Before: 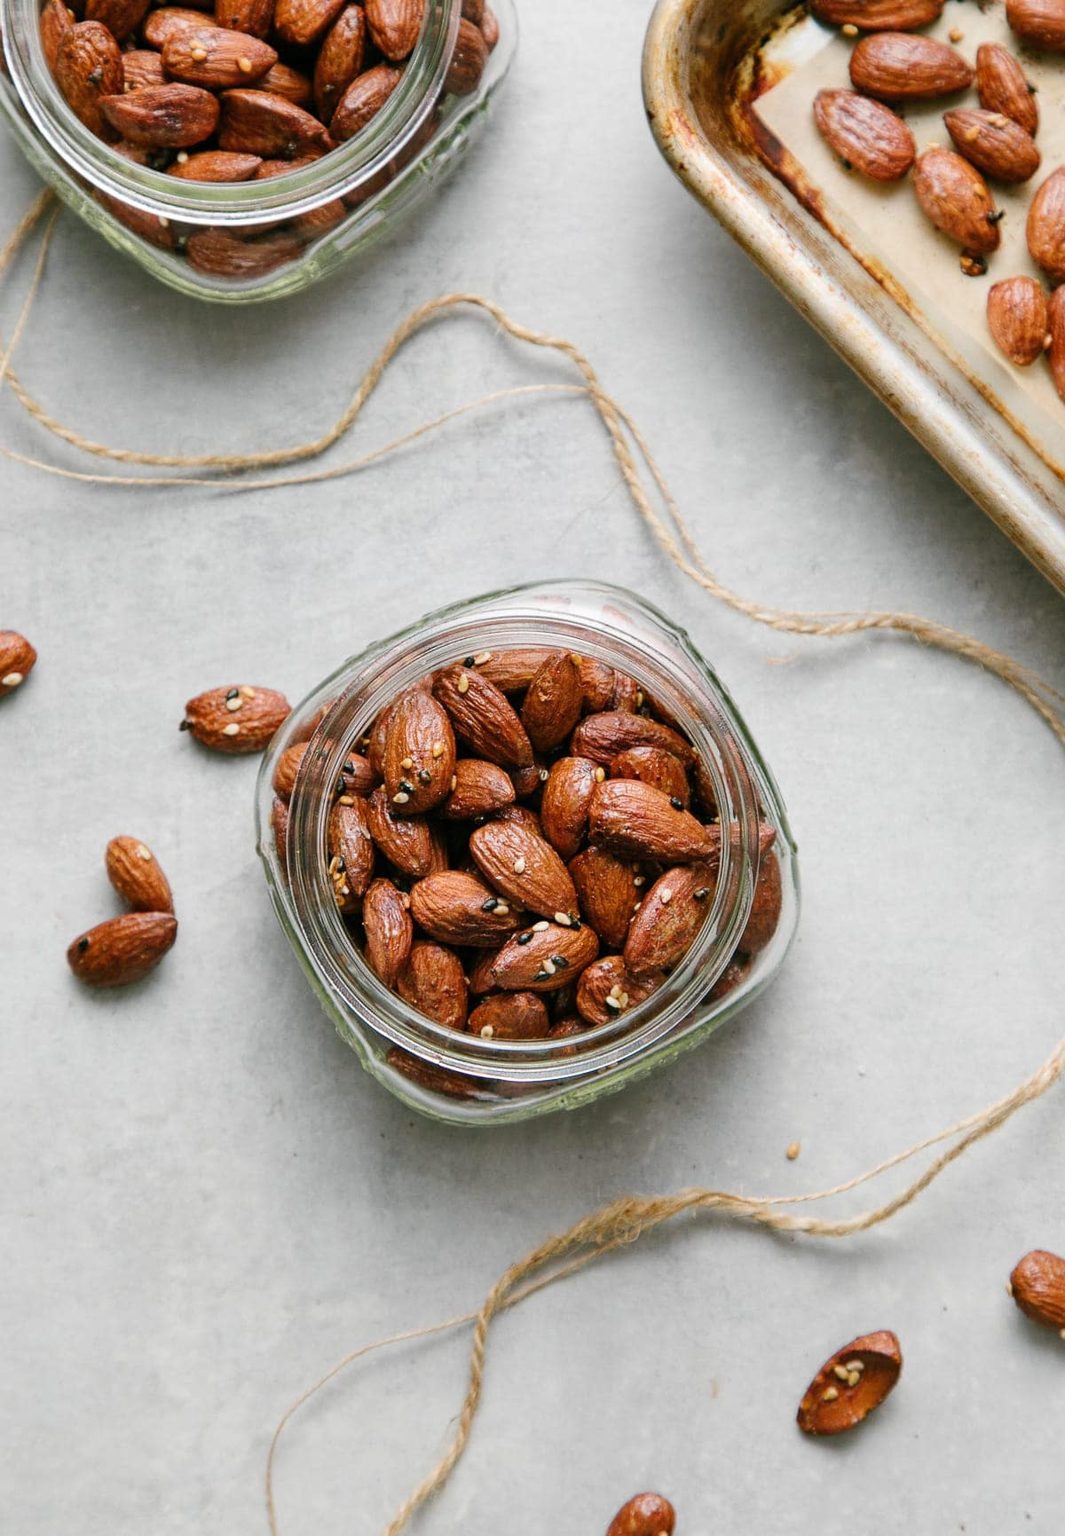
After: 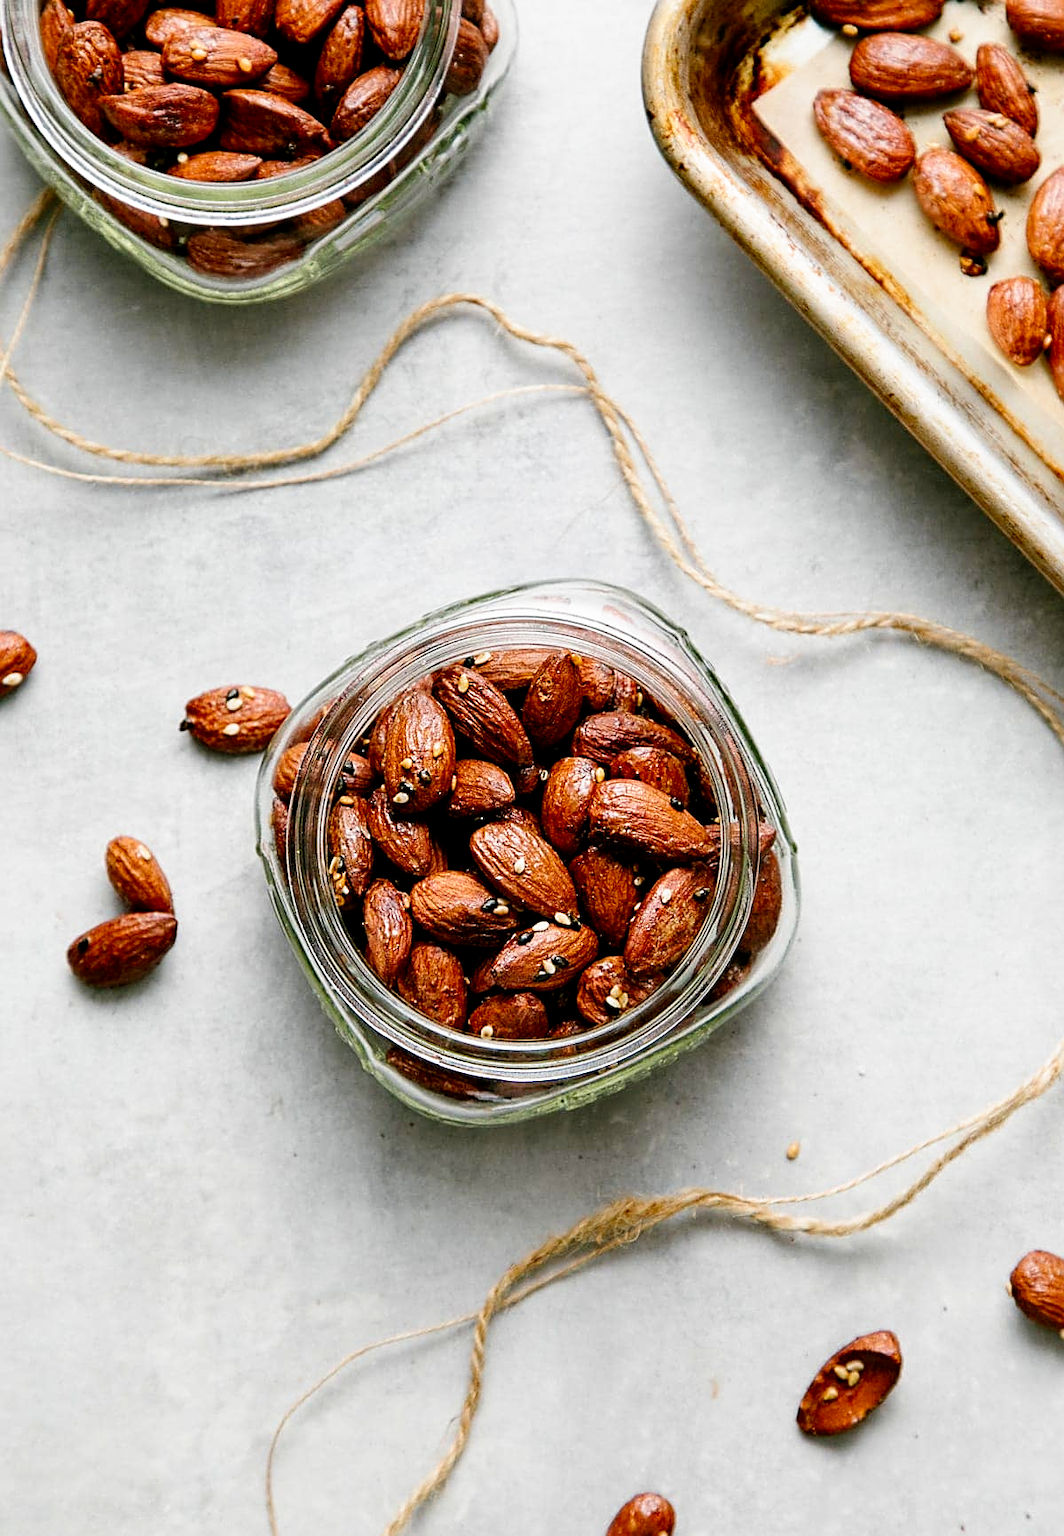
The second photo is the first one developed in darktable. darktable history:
filmic rgb: black relative exposure -8.7 EV, white relative exposure 2.7 EV, threshold 3 EV, target black luminance 0%, hardness 6.25, latitude 76.53%, contrast 1.326, shadows ↔ highlights balance -0.349%, preserve chrominance no, color science v4 (2020), enable highlight reconstruction true
sharpen: on, module defaults
